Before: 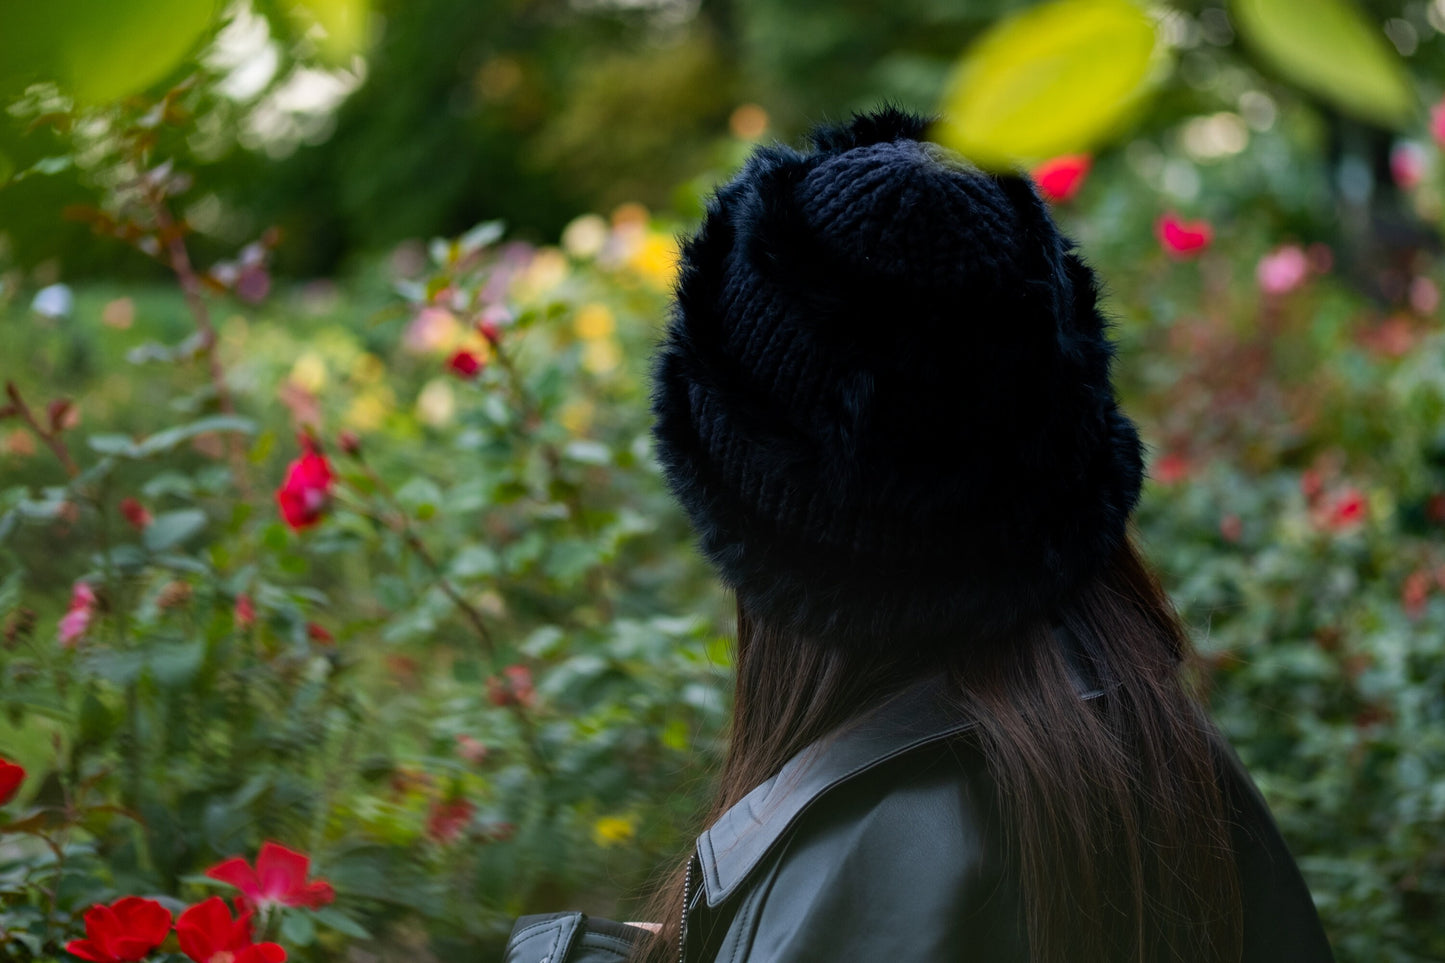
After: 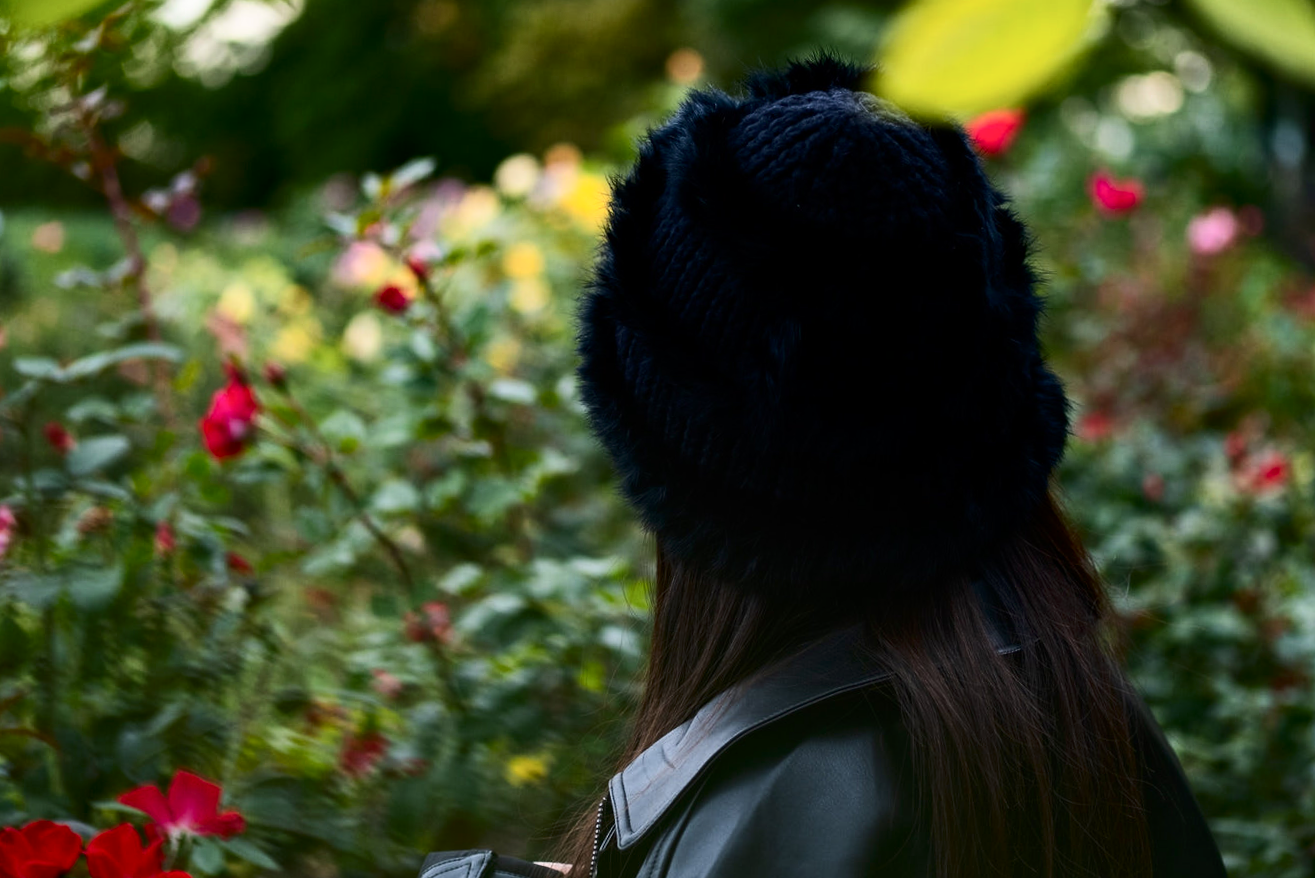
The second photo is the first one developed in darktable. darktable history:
contrast brightness saturation: contrast 0.281
crop and rotate: angle -1.84°, left 3.143%, top 3.841%, right 1.453%, bottom 0.541%
